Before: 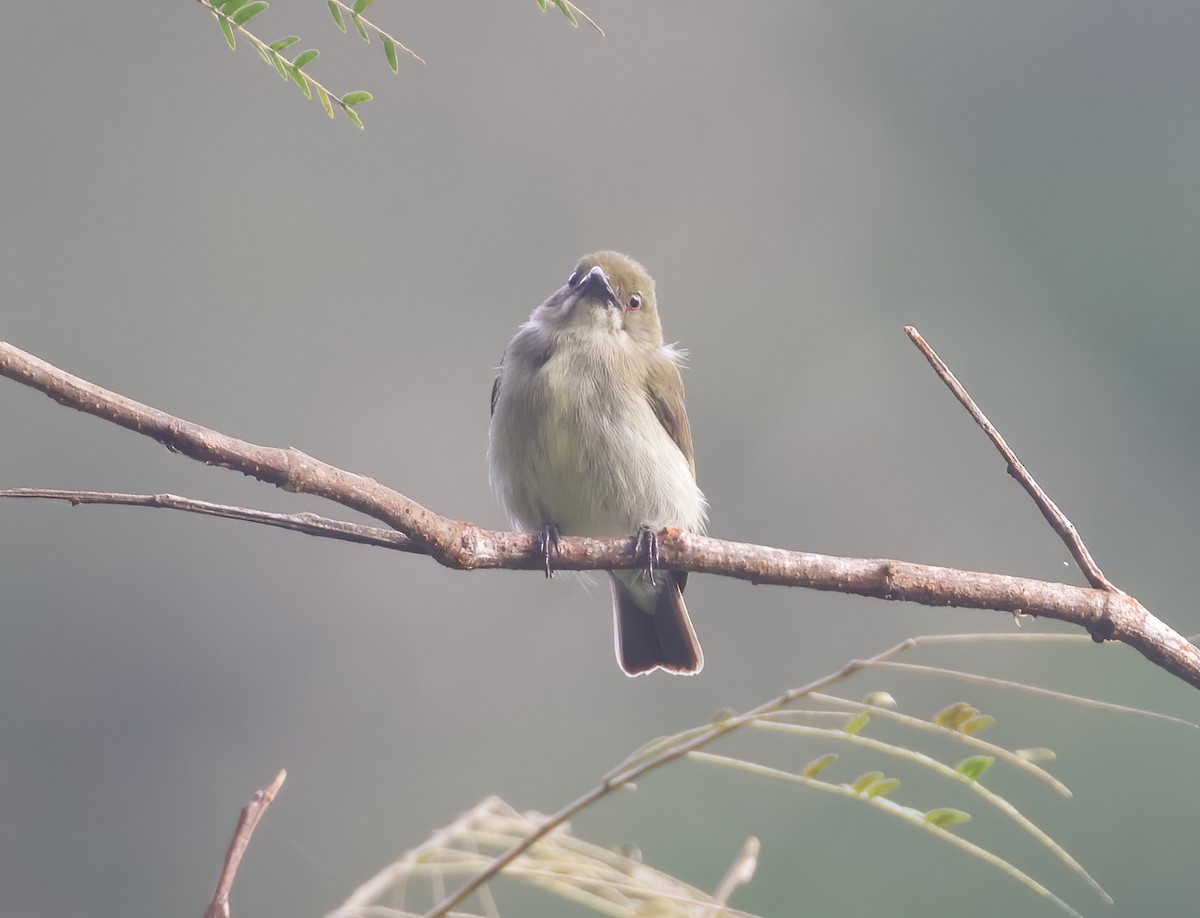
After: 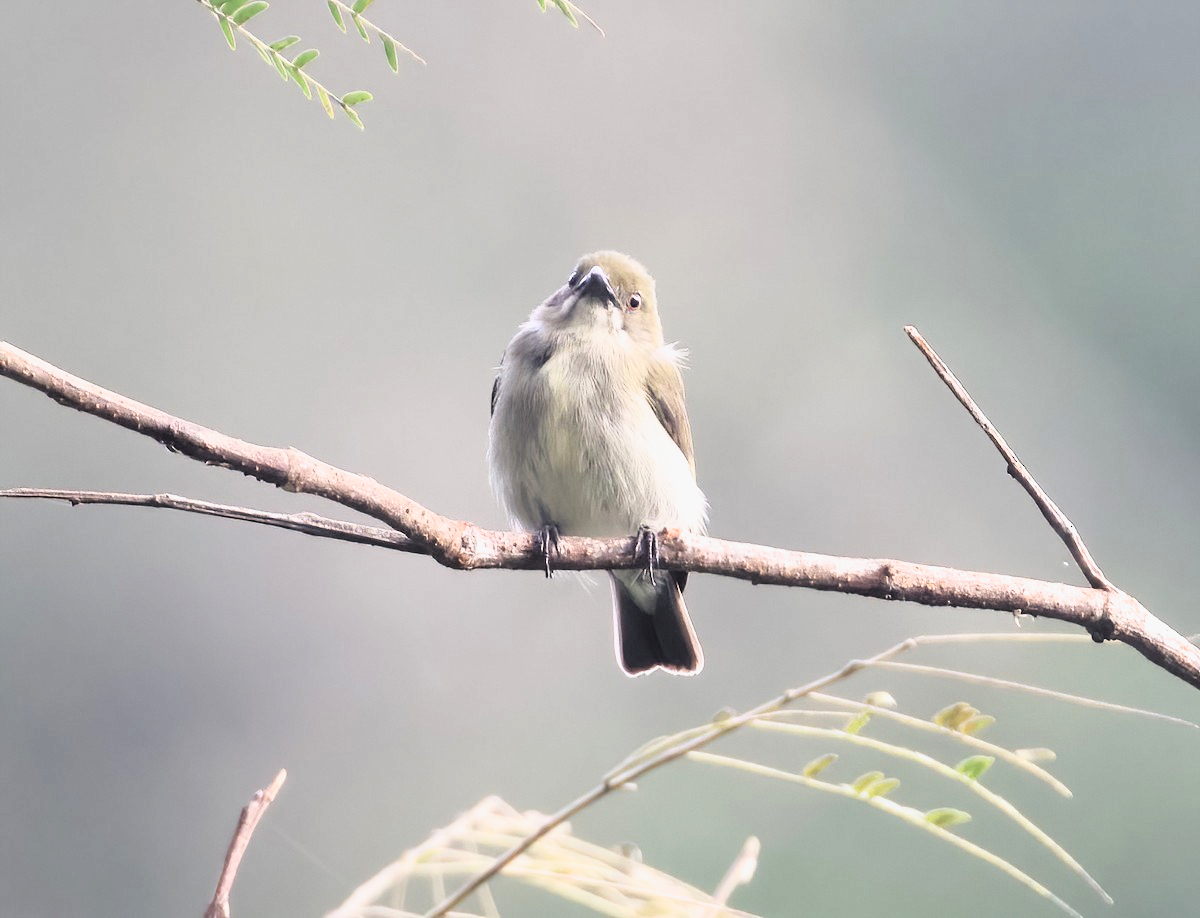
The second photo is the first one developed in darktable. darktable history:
filmic rgb: black relative exposure -3.62 EV, white relative exposure 2.15 EV, hardness 3.65
tone curve: curves: ch0 [(0, 0) (0.136, 0.084) (0.346, 0.366) (0.489, 0.559) (0.66, 0.748) (0.849, 0.902) (1, 0.974)]; ch1 [(0, 0) (0.353, 0.344) (0.45, 0.46) (0.498, 0.498) (0.521, 0.512) (0.563, 0.559) (0.592, 0.605) (0.641, 0.673) (1, 1)]; ch2 [(0, 0) (0.333, 0.346) (0.375, 0.375) (0.424, 0.43) (0.476, 0.492) (0.502, 0.502) (0.524, 0.531) (0.579, 0.61) (0.612, 0.644) (0.641, 0.722) (1, 1)], color space Lab, linked channels, preserve colors none
